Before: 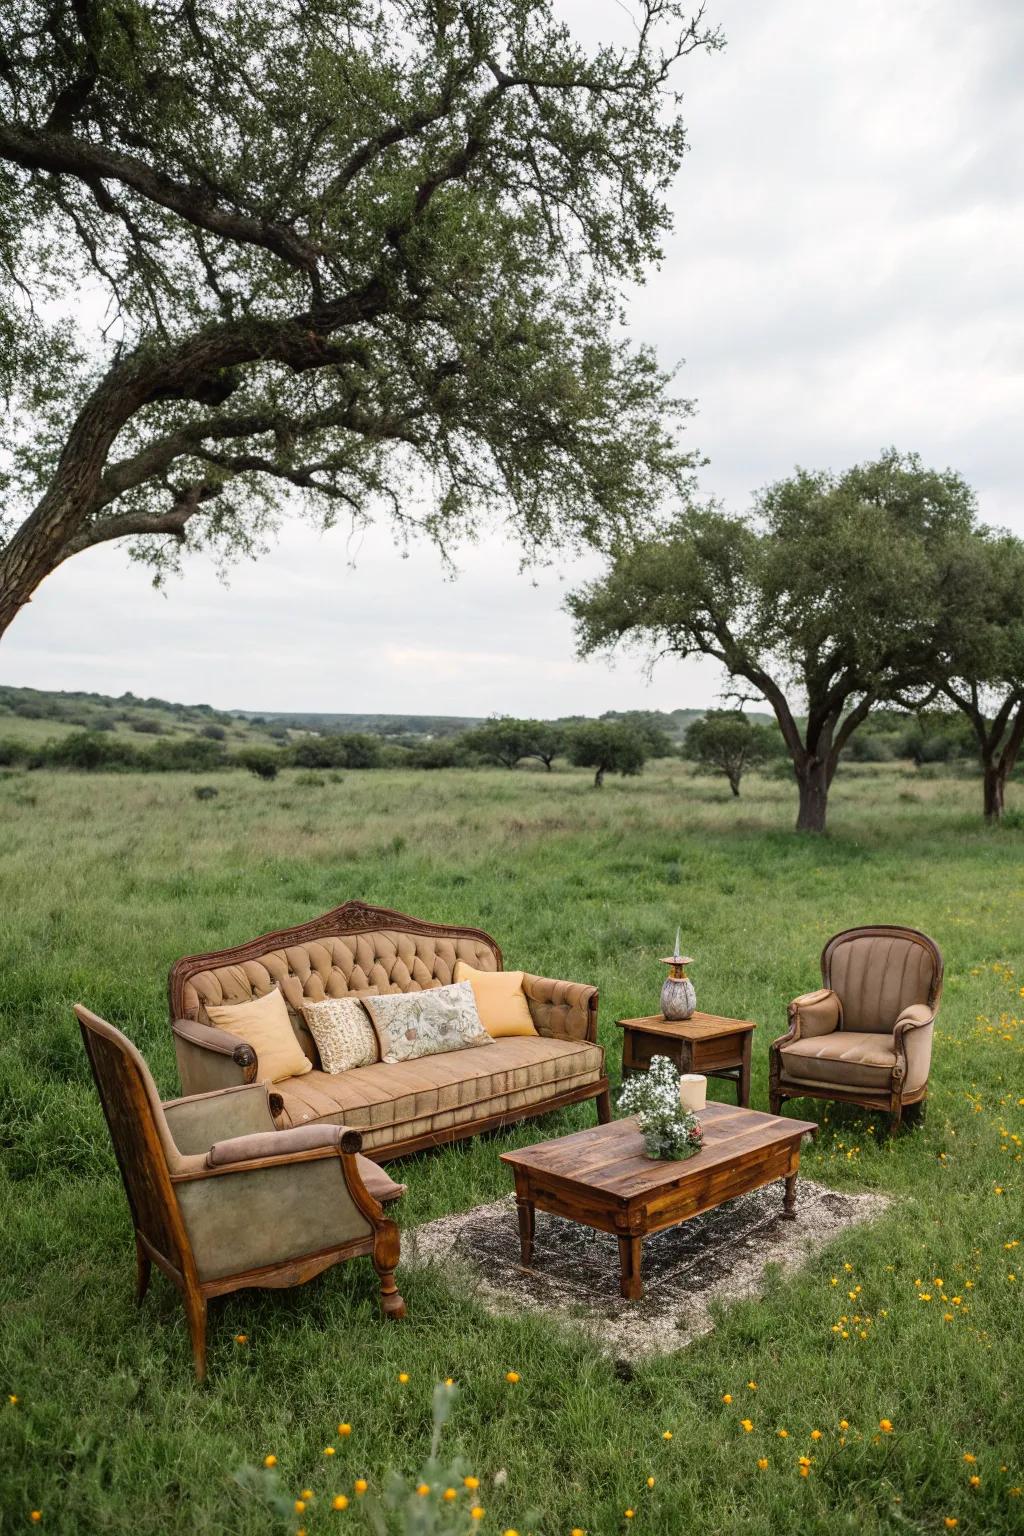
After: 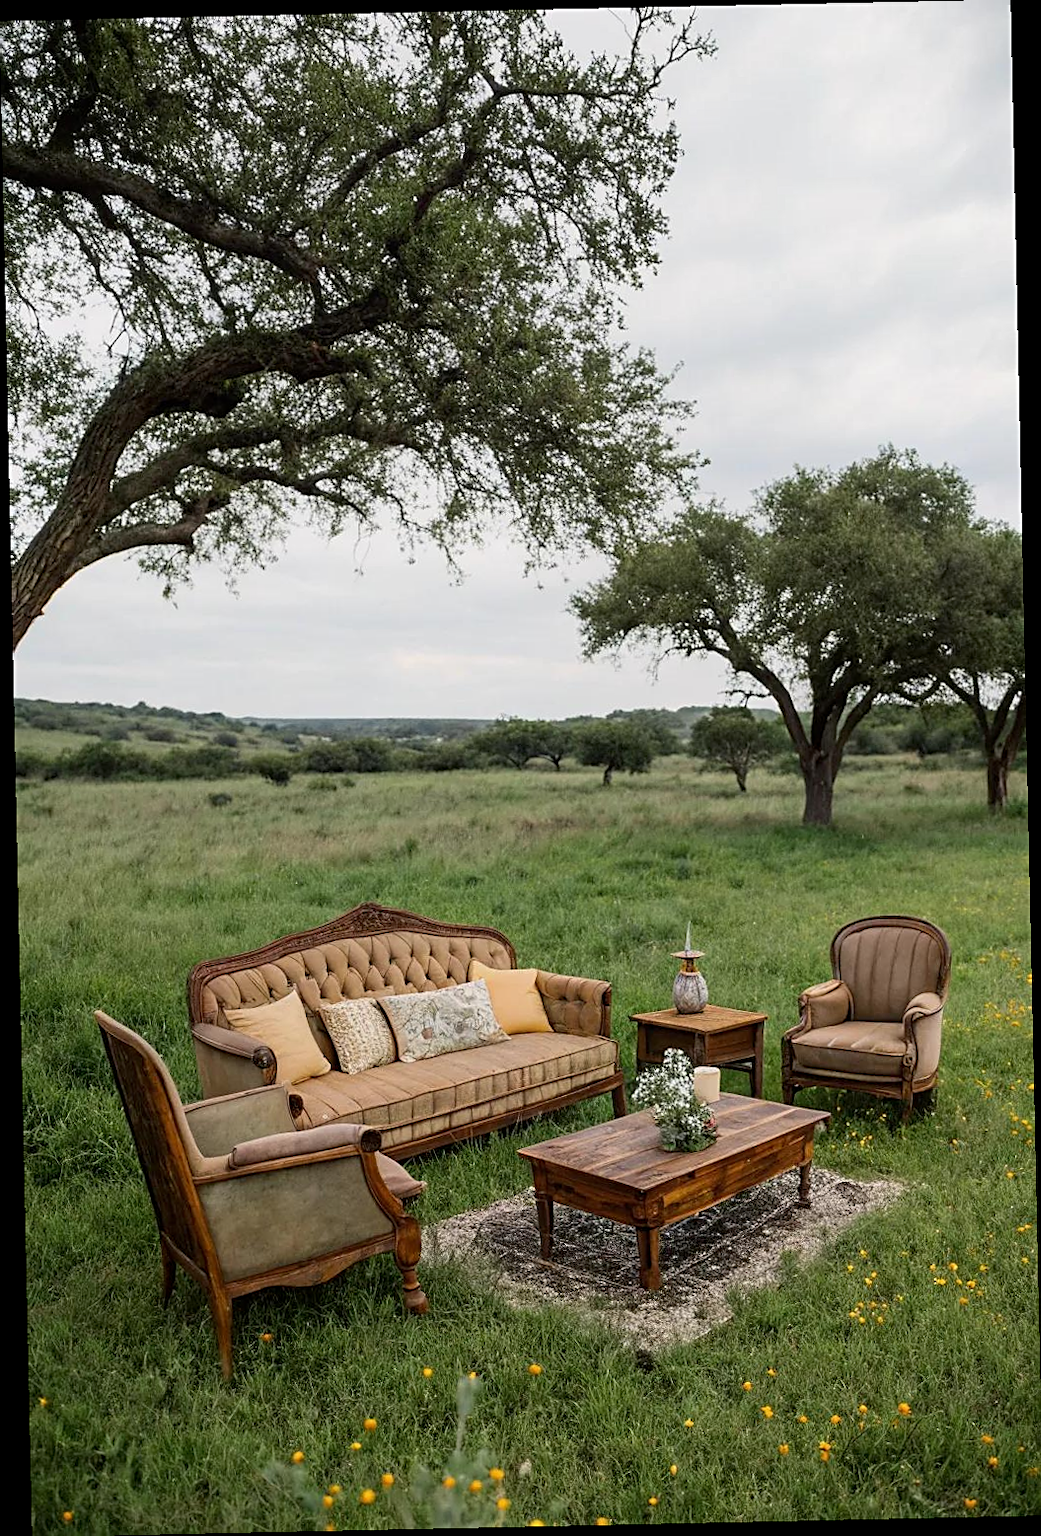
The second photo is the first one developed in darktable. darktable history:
rotate and perspective: rotation -1.24°, automatic cropping off
exposure: black level correction 0.001, exposure -0.2 EV, compensate highlight preservation false
sharpen: on, module defaults
